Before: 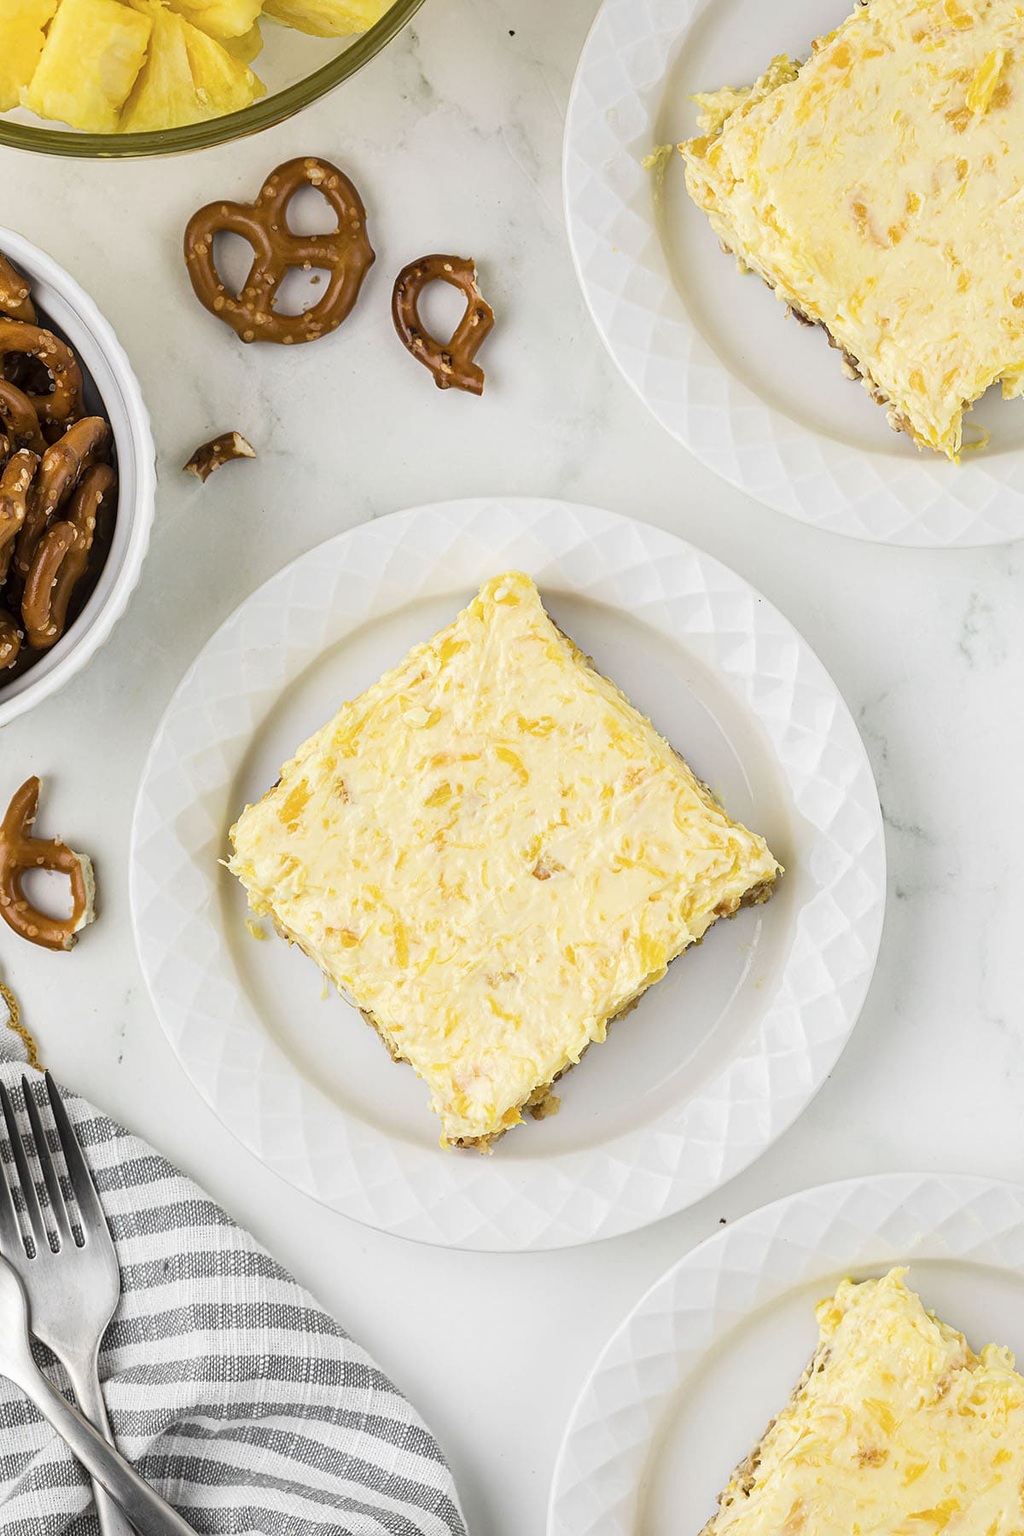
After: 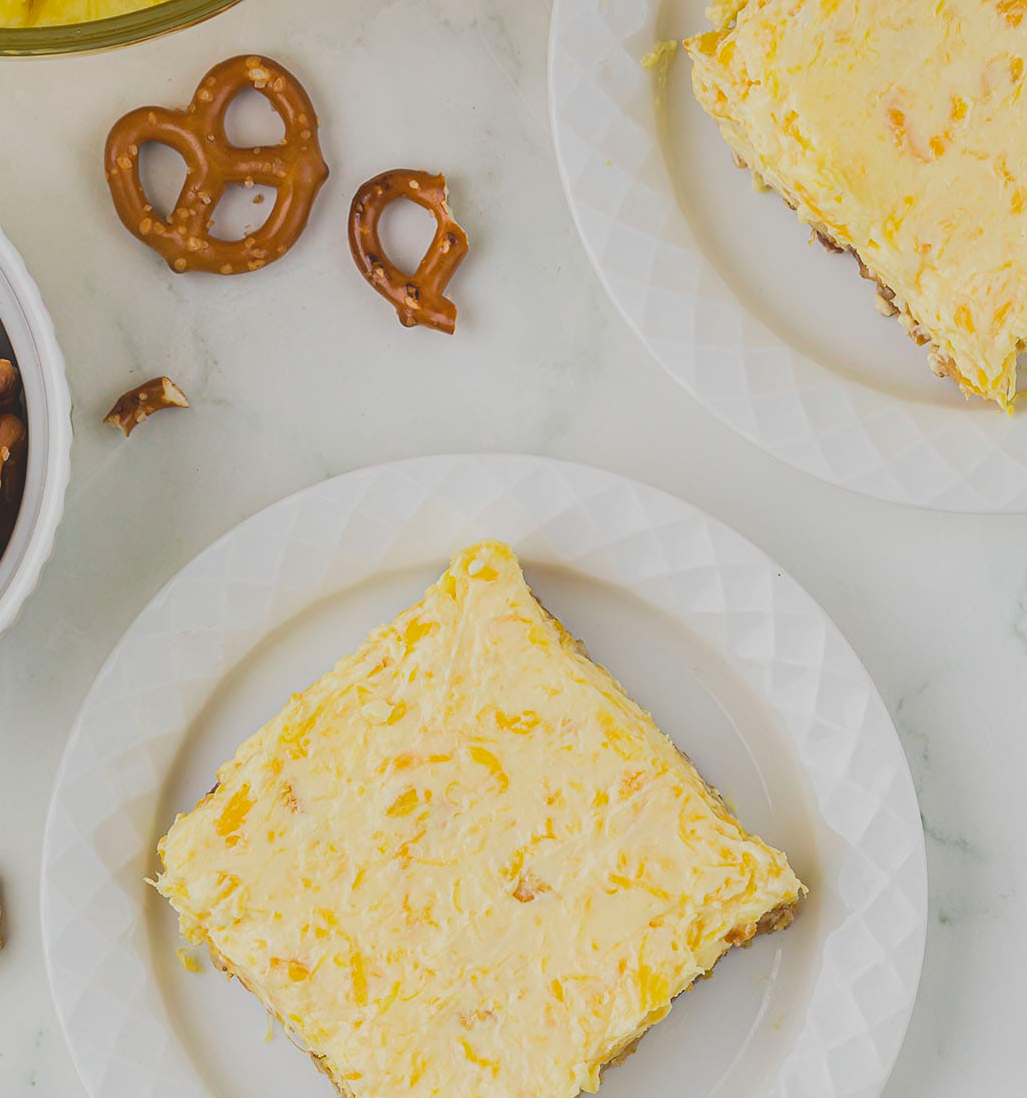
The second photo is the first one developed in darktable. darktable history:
crop and rotate: left 9.309%, top 7.181%, right 5.063%, bottom 31.765%
contrast brightness saturation: contrast -0.273
